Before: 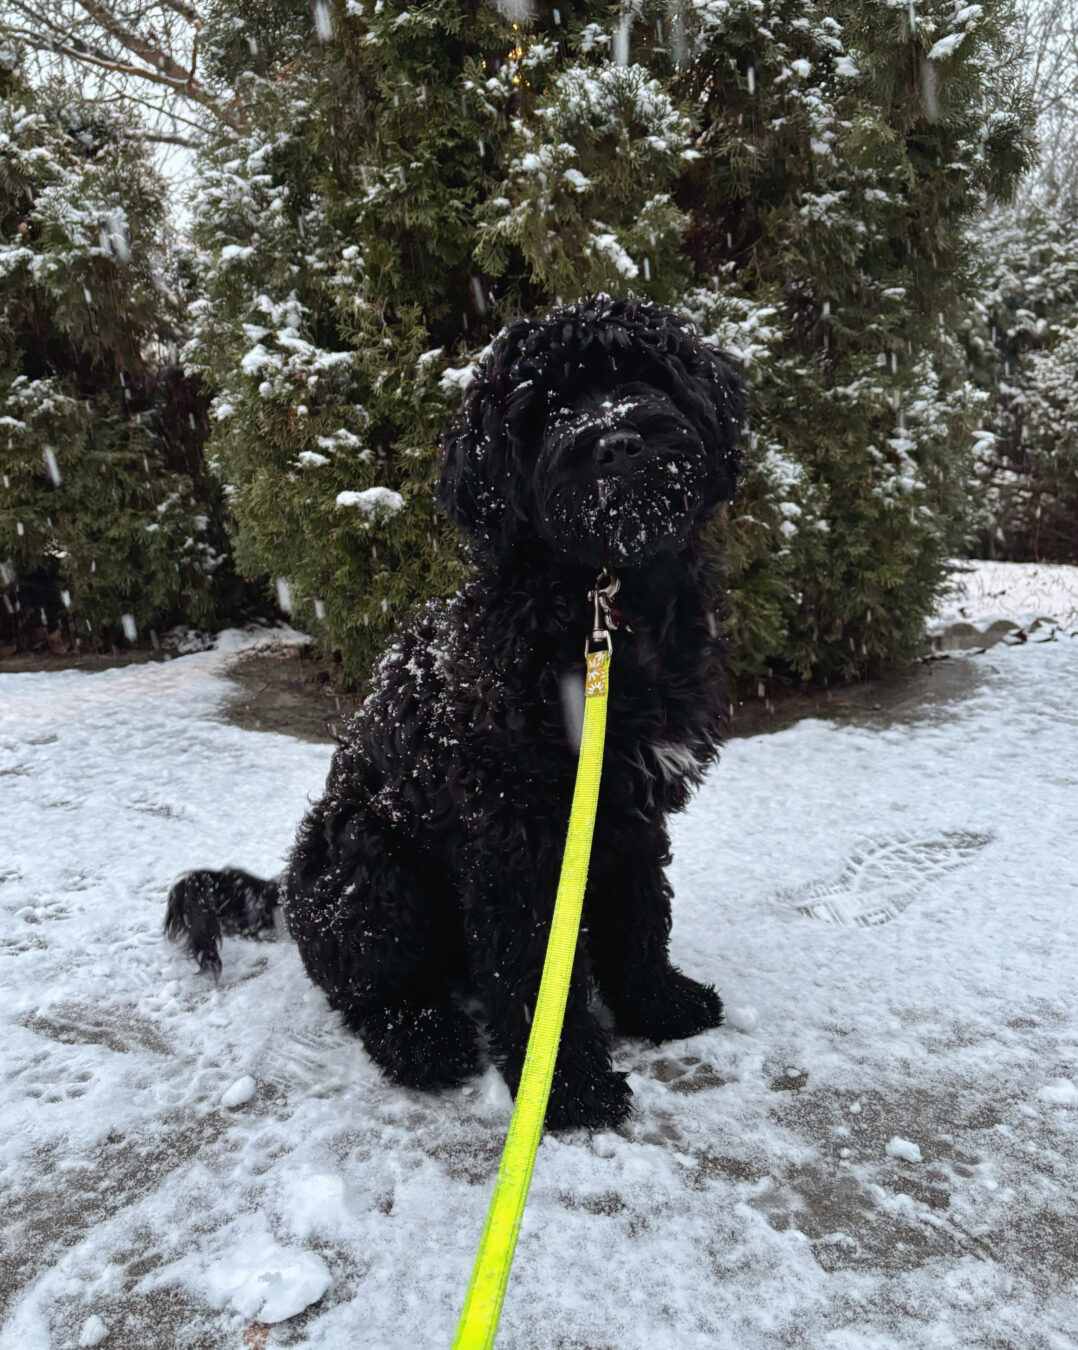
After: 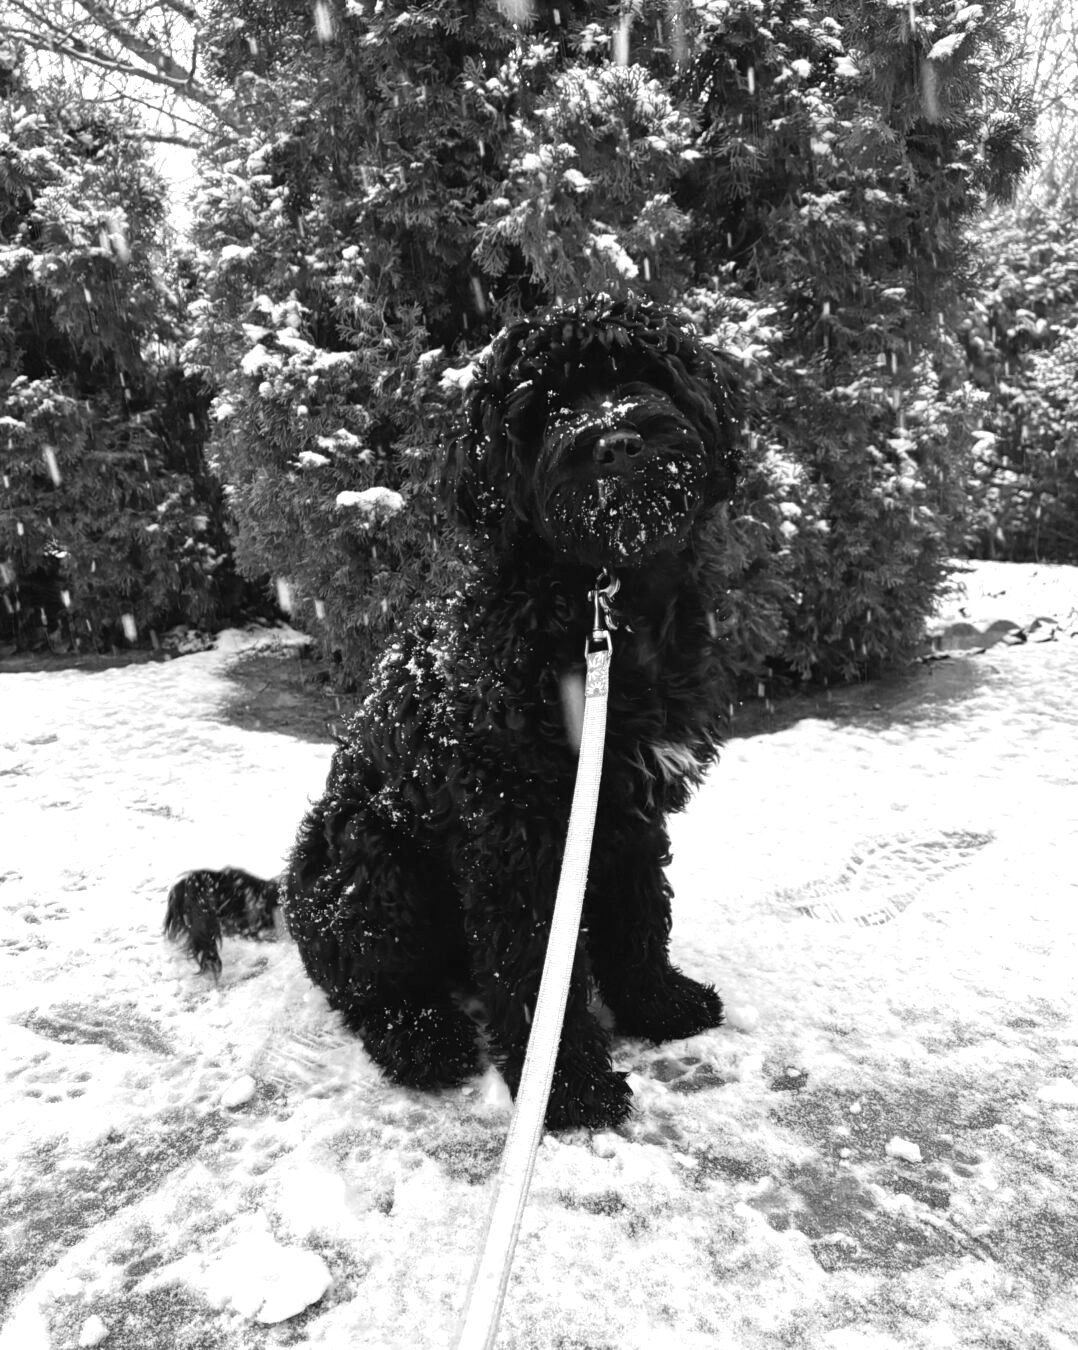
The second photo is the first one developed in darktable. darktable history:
color zones: curves: ch0 [(0.004, 0.588) (0.116, 0.636) (0.259, 0.476) (0.423, 0.464) (0.75, 0.5)]; ch1 [(0, 0) (0.143, 0) (0.286, 0) (0.429, 0) (0.571, 0) (0.714, 0) (0.857, 0)]
exposure: exposure 0.722 EV, compensate highlight preservation false
